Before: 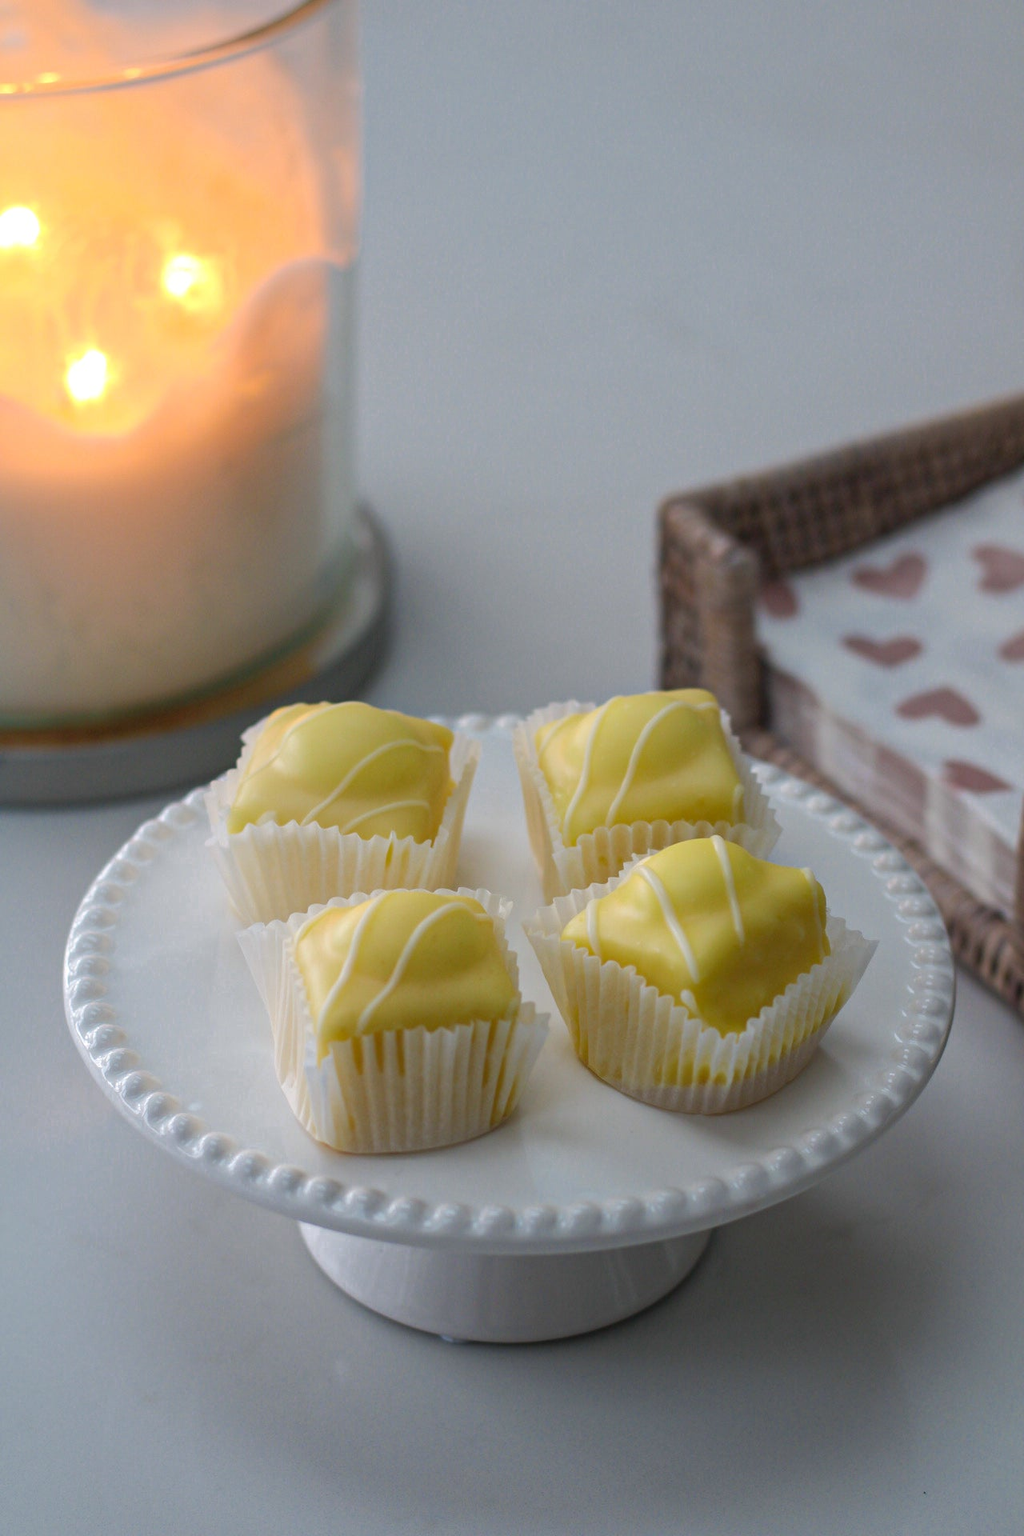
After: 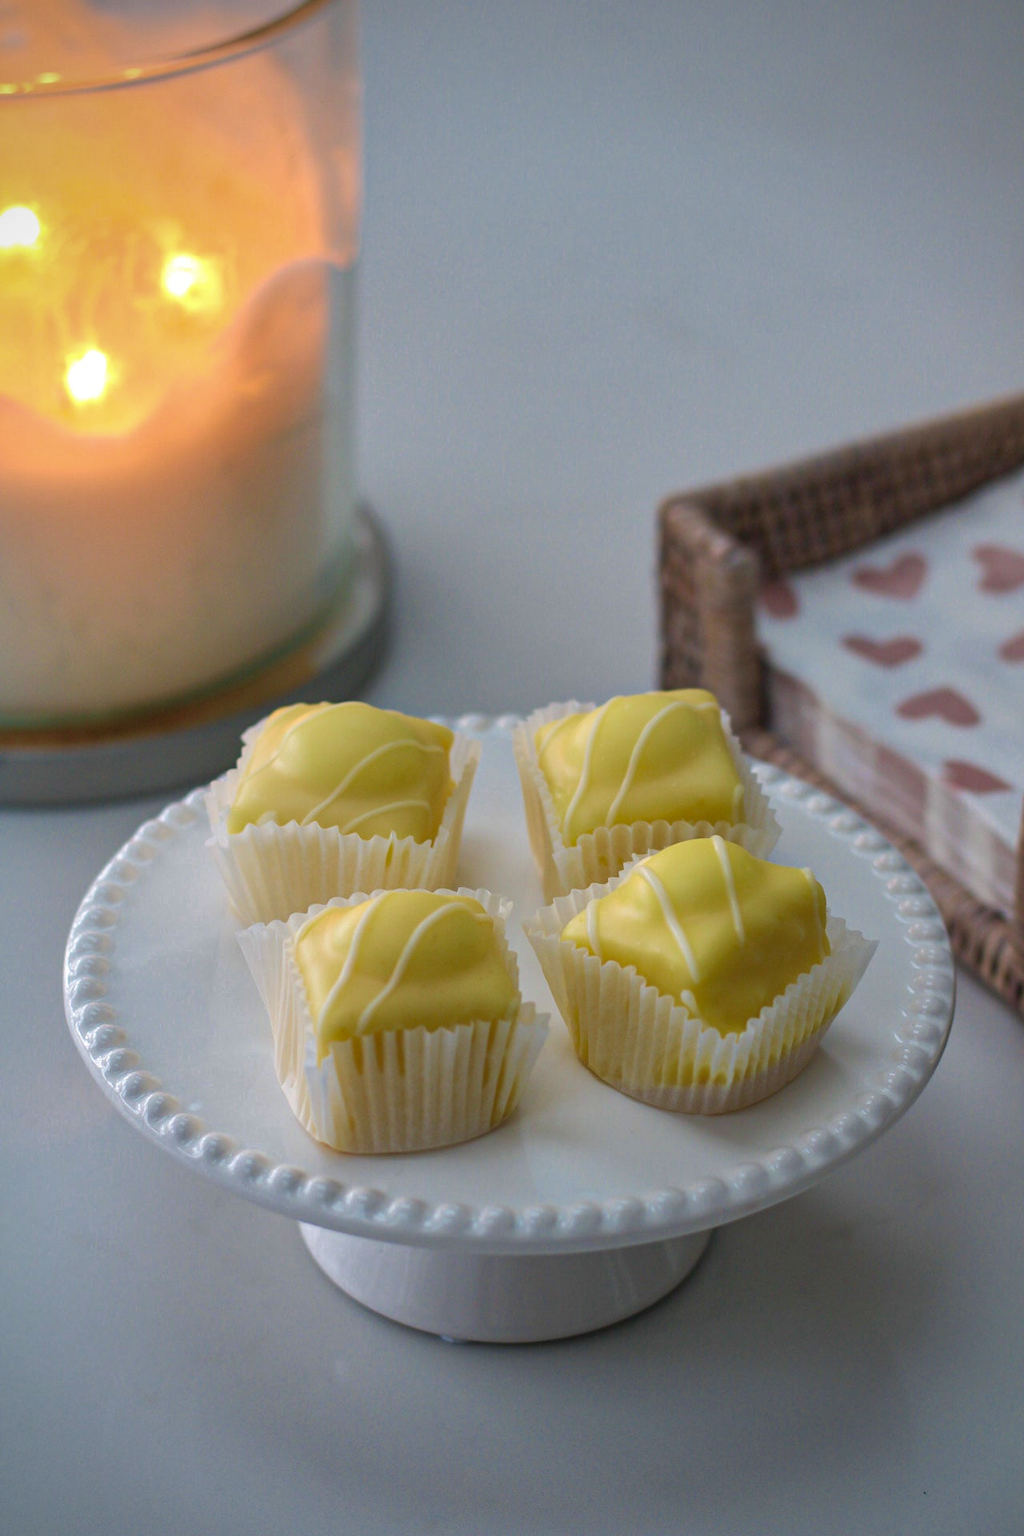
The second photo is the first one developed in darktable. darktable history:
vignetting: saturation 0, unbound false
shadows and highlights: low approximation 0.01, soften with gaussian
color balance rgb: global vibrance -1%, saturation formula JzAzBz (2021)
velvia: on, module defaults
